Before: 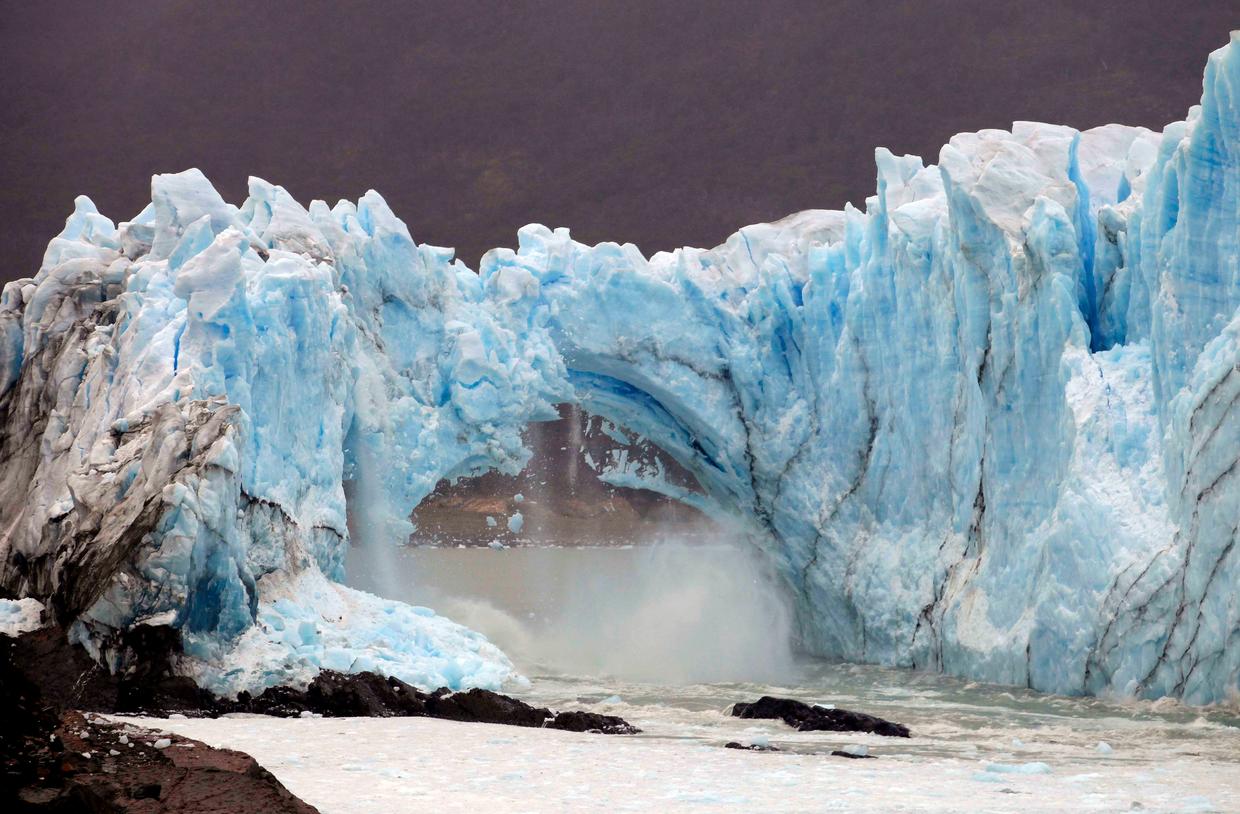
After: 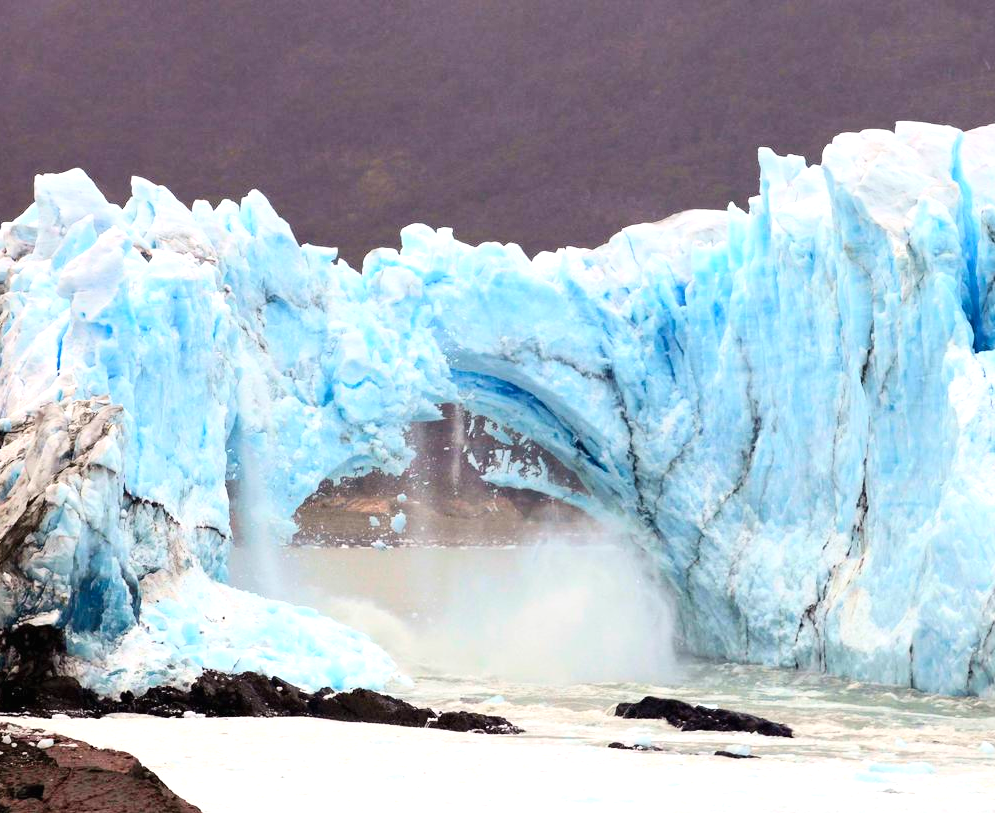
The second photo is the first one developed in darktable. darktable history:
crop and rotate: left 9.479%, right 10.232%
contrast brightness saturation: contrast 0.196, brightness 0.143, saturation 0.142
exposure: black level correction 0, exposure 0.499 EV, compensate highlight preservation false
